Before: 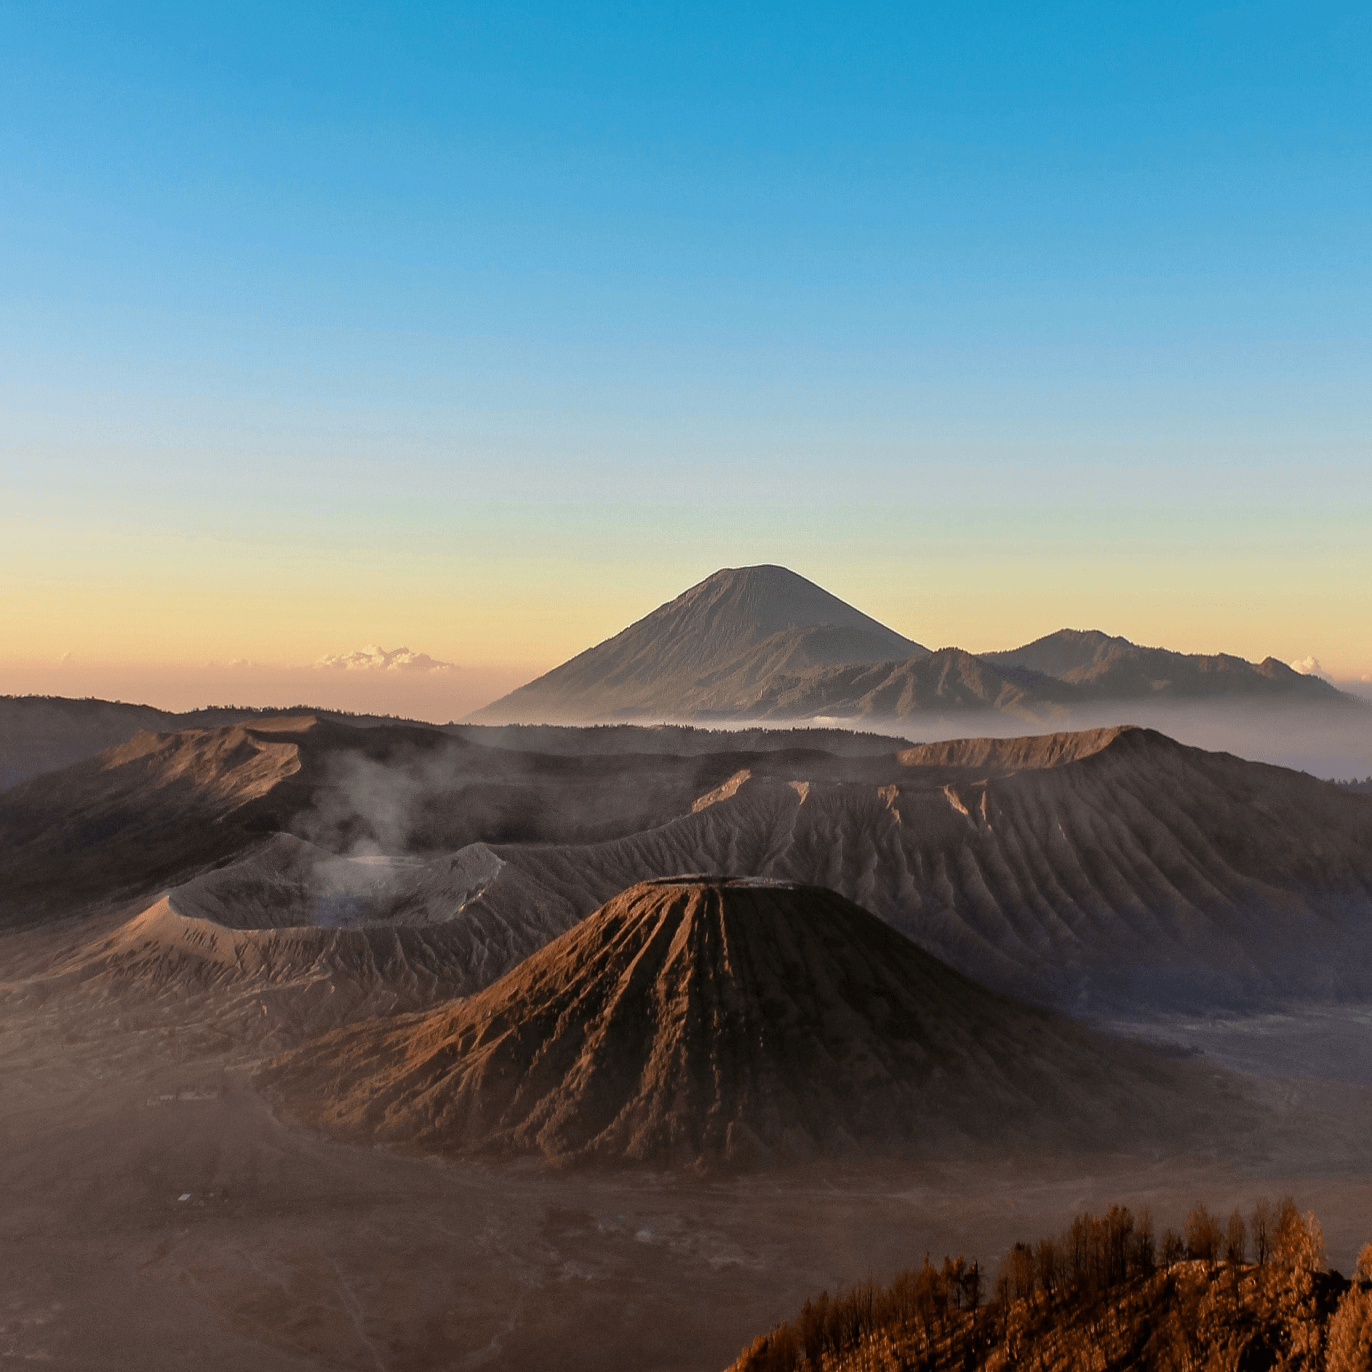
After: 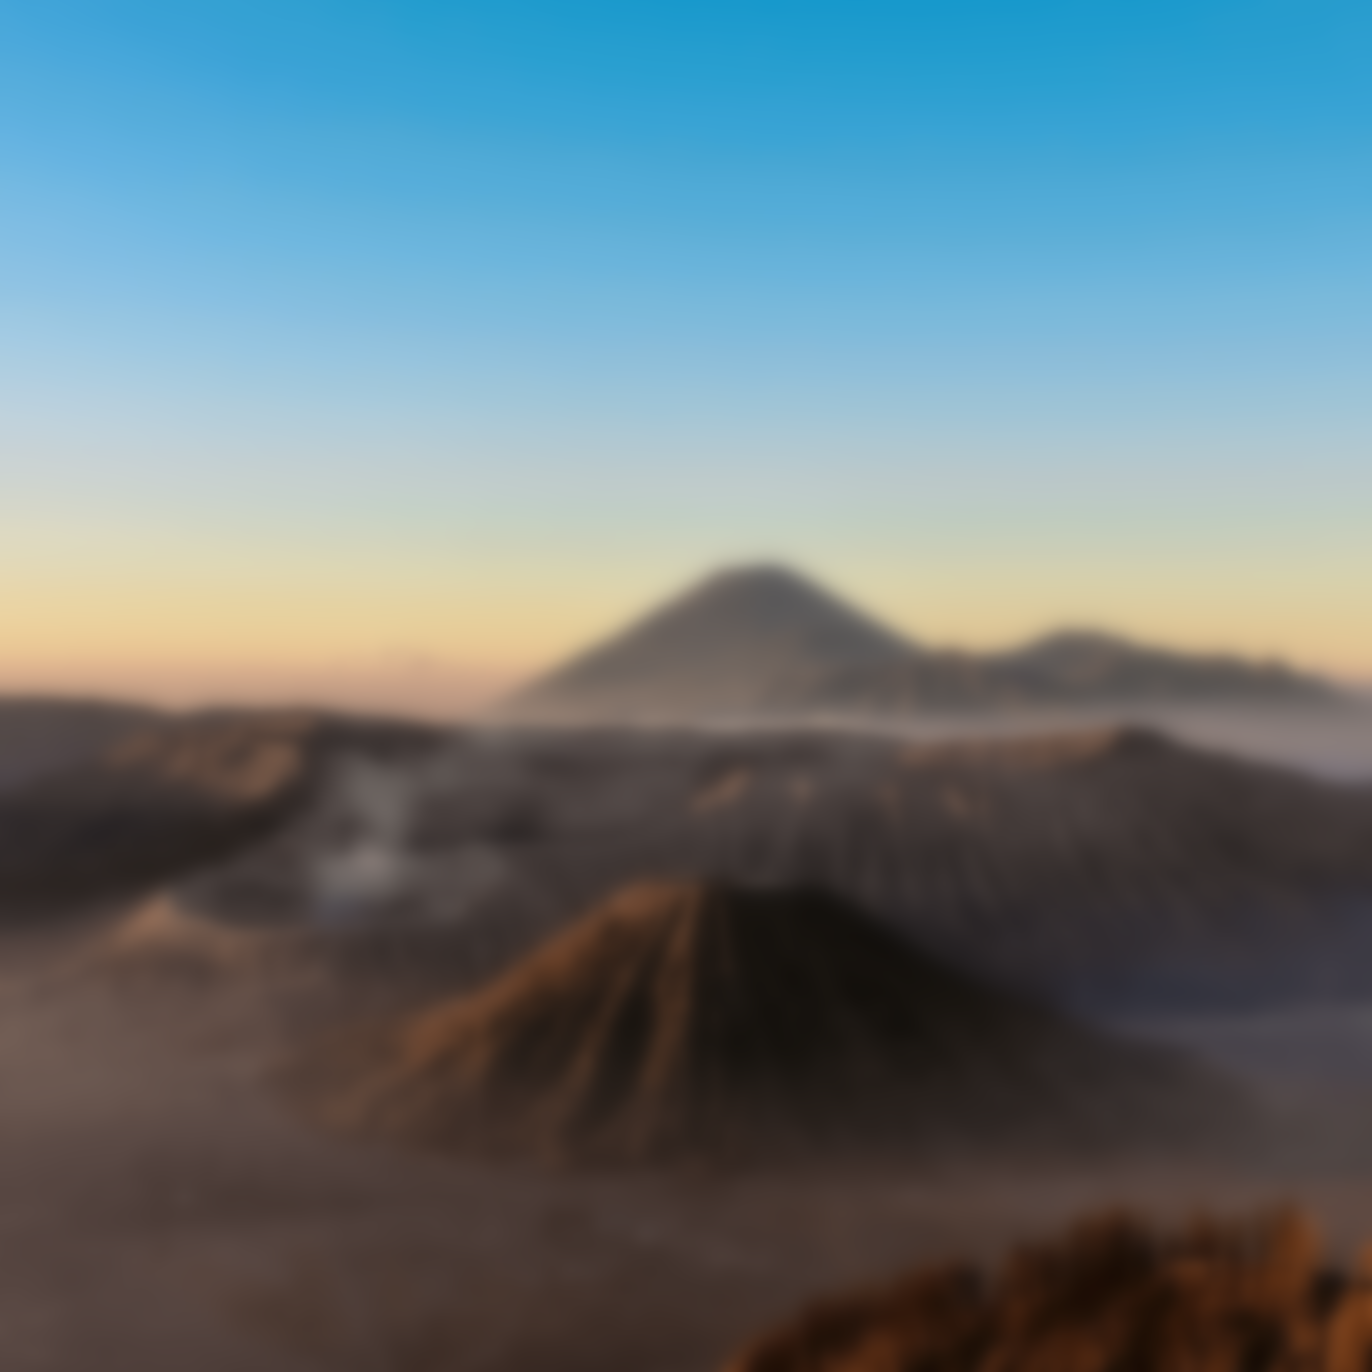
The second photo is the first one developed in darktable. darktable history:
color zones: curves: ch1 [(0, 0.469) (0.001, 0.469) (0.12, 0.446) (0.248, 0.469) (0.5, 0.5) (0.748, 0.5) (0.999, 0.469) (1, 0.469)]
lowpass: on, module defaults
